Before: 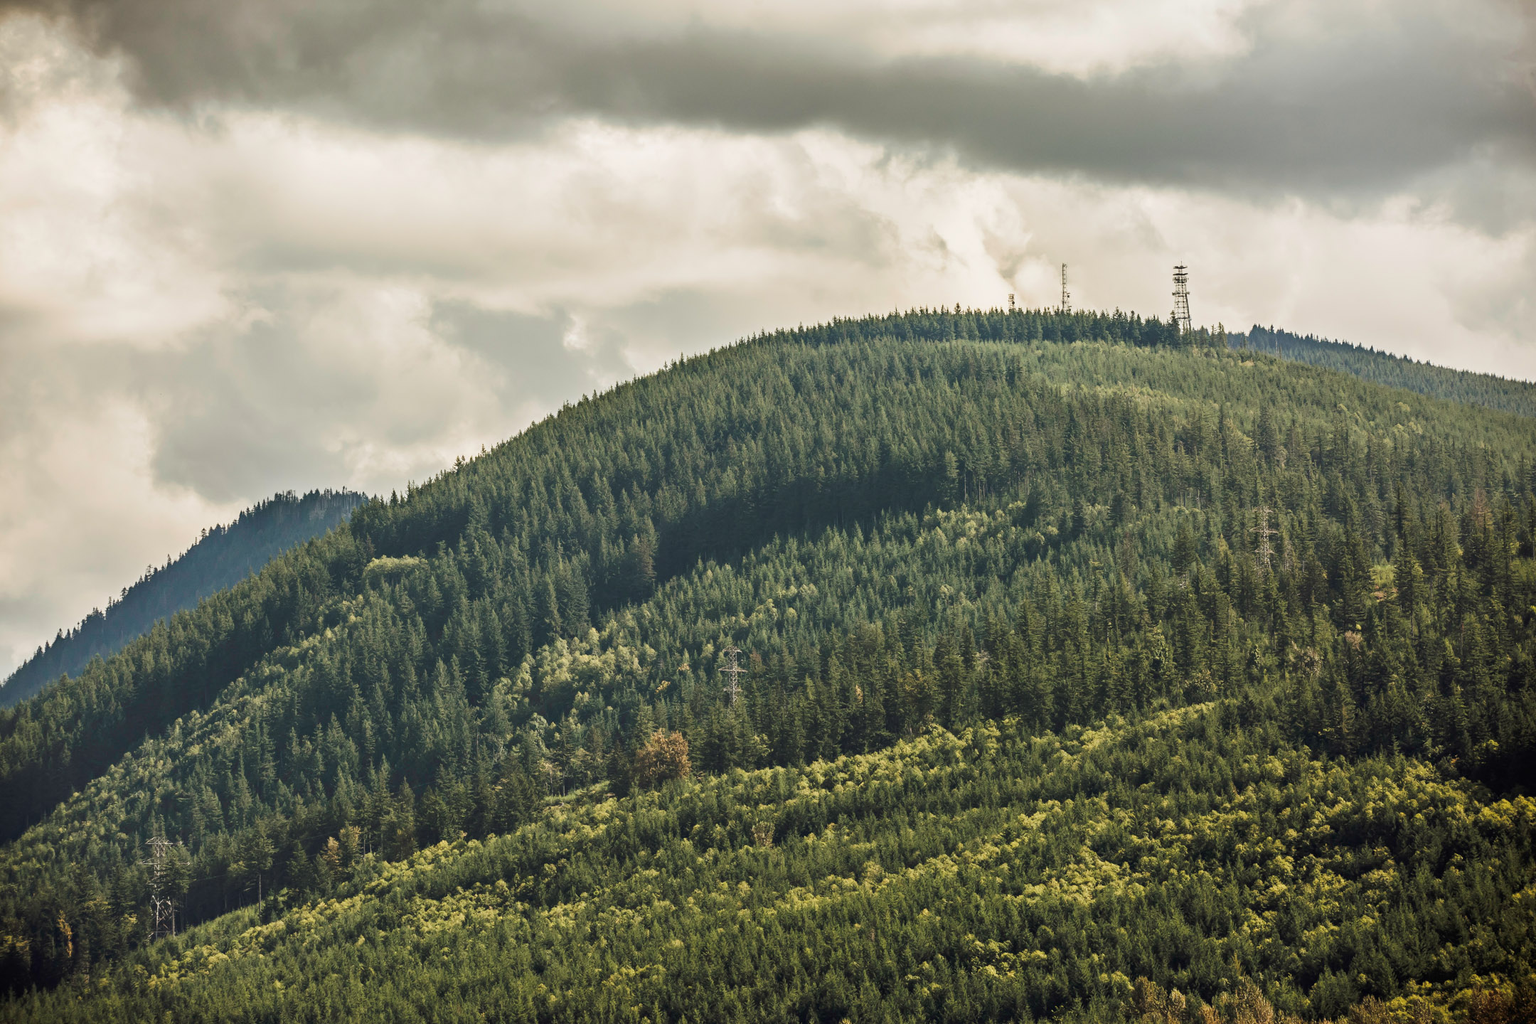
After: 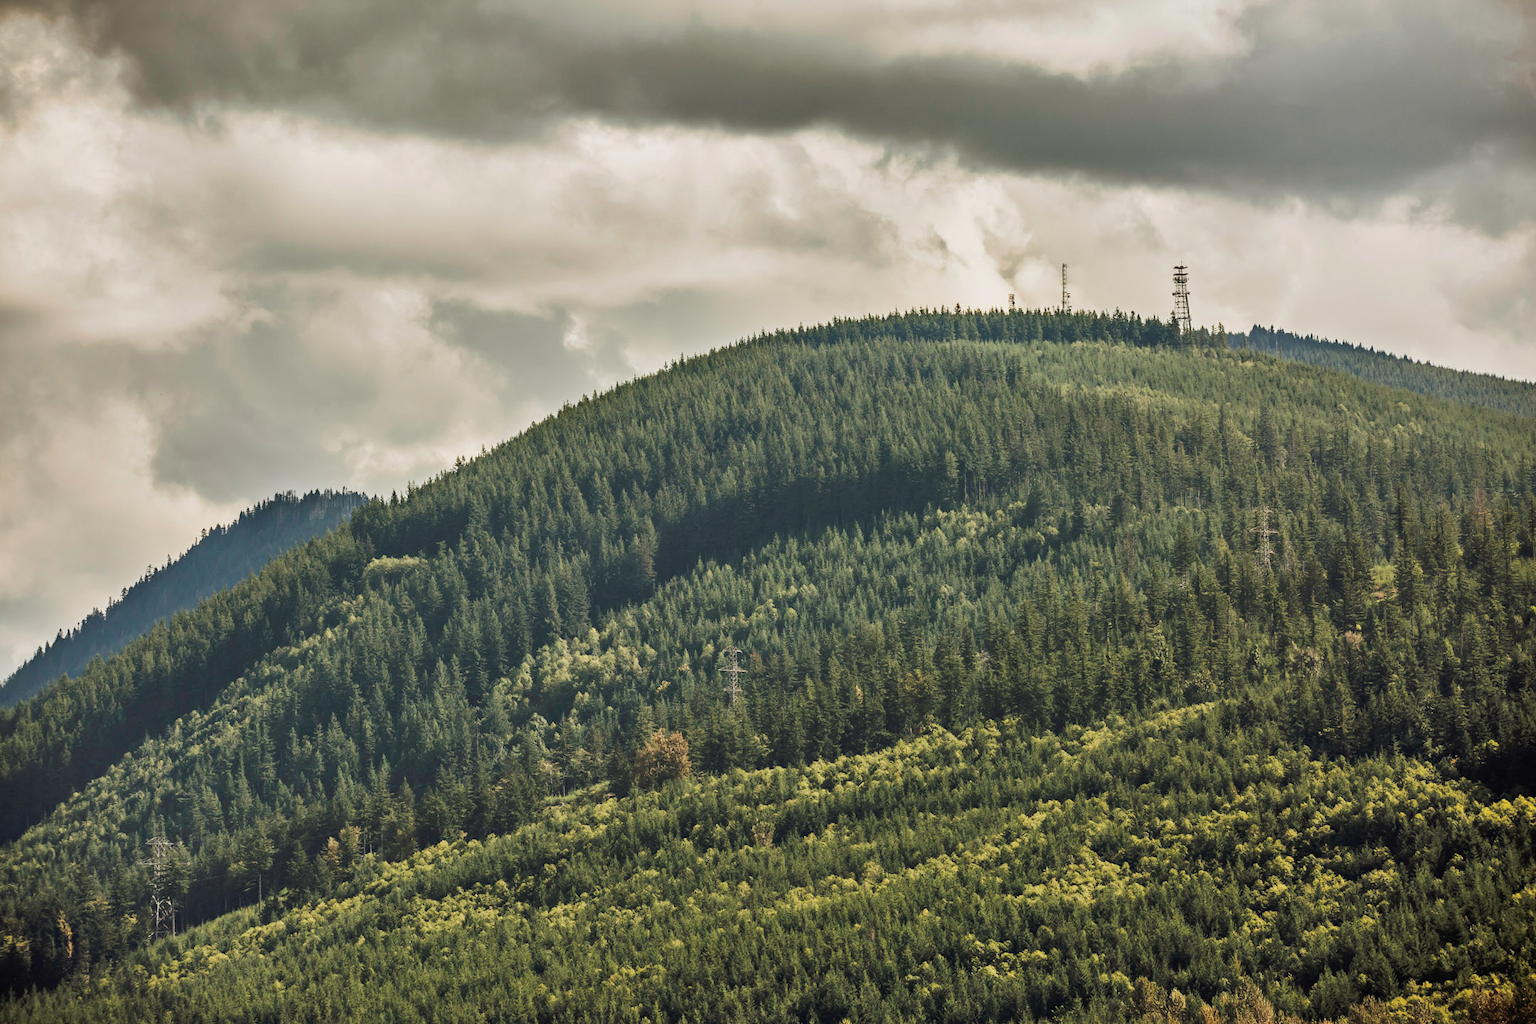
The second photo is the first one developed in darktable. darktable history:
shadows and highlights: shadows 43.42, white point adjustment -1.51, soften with gaussian
